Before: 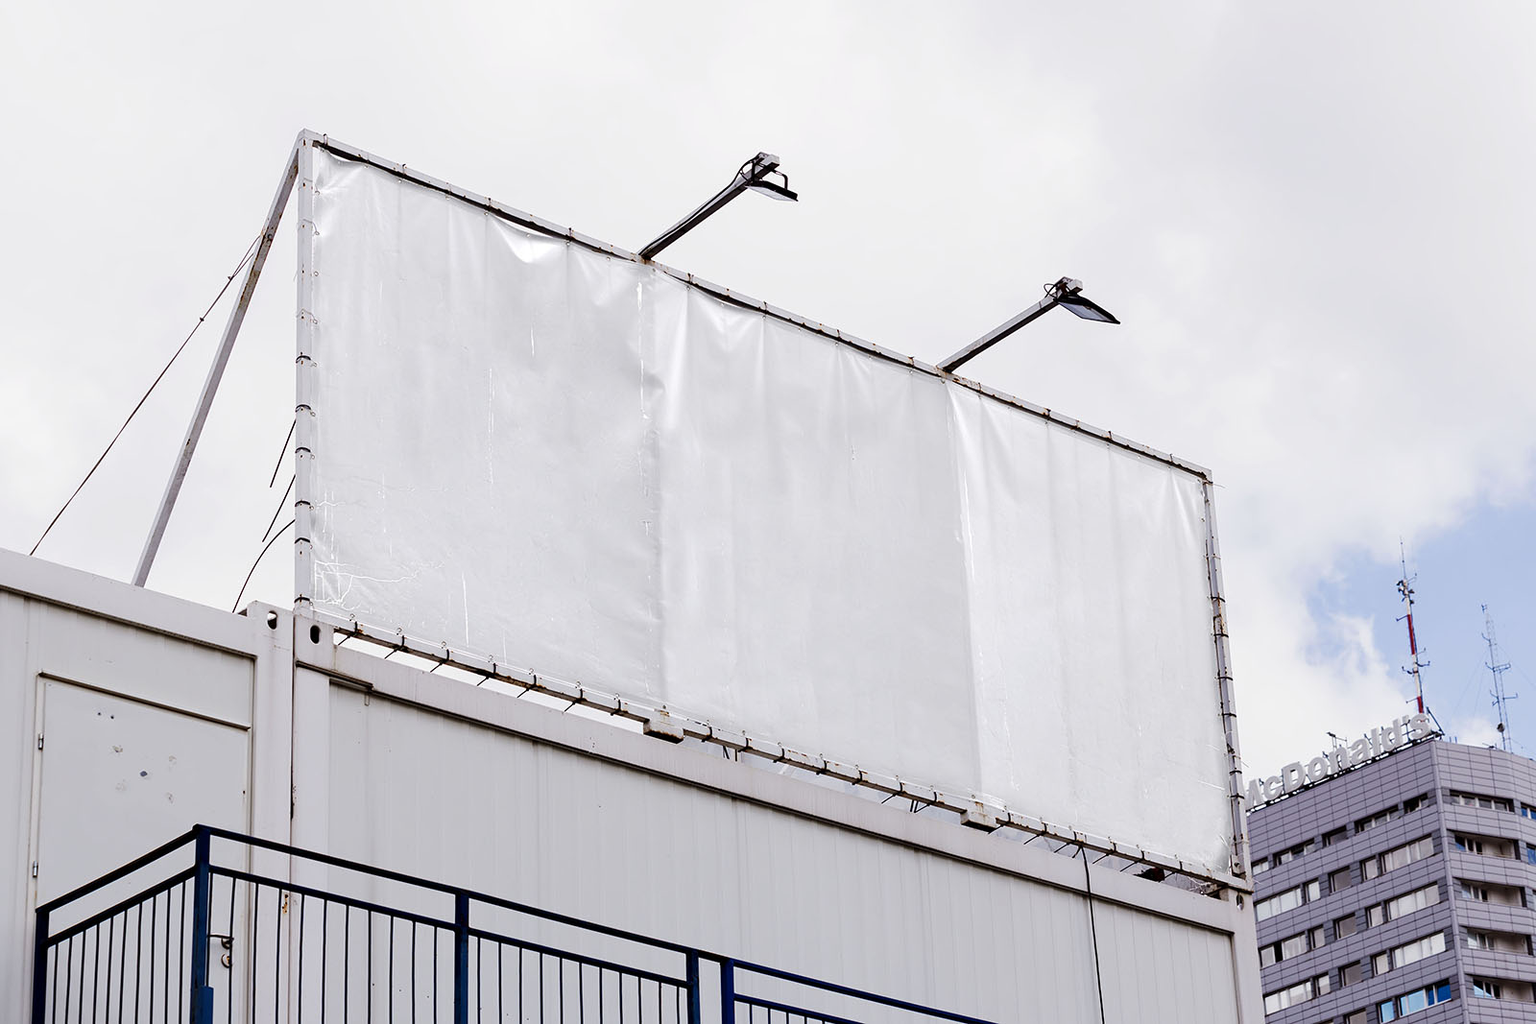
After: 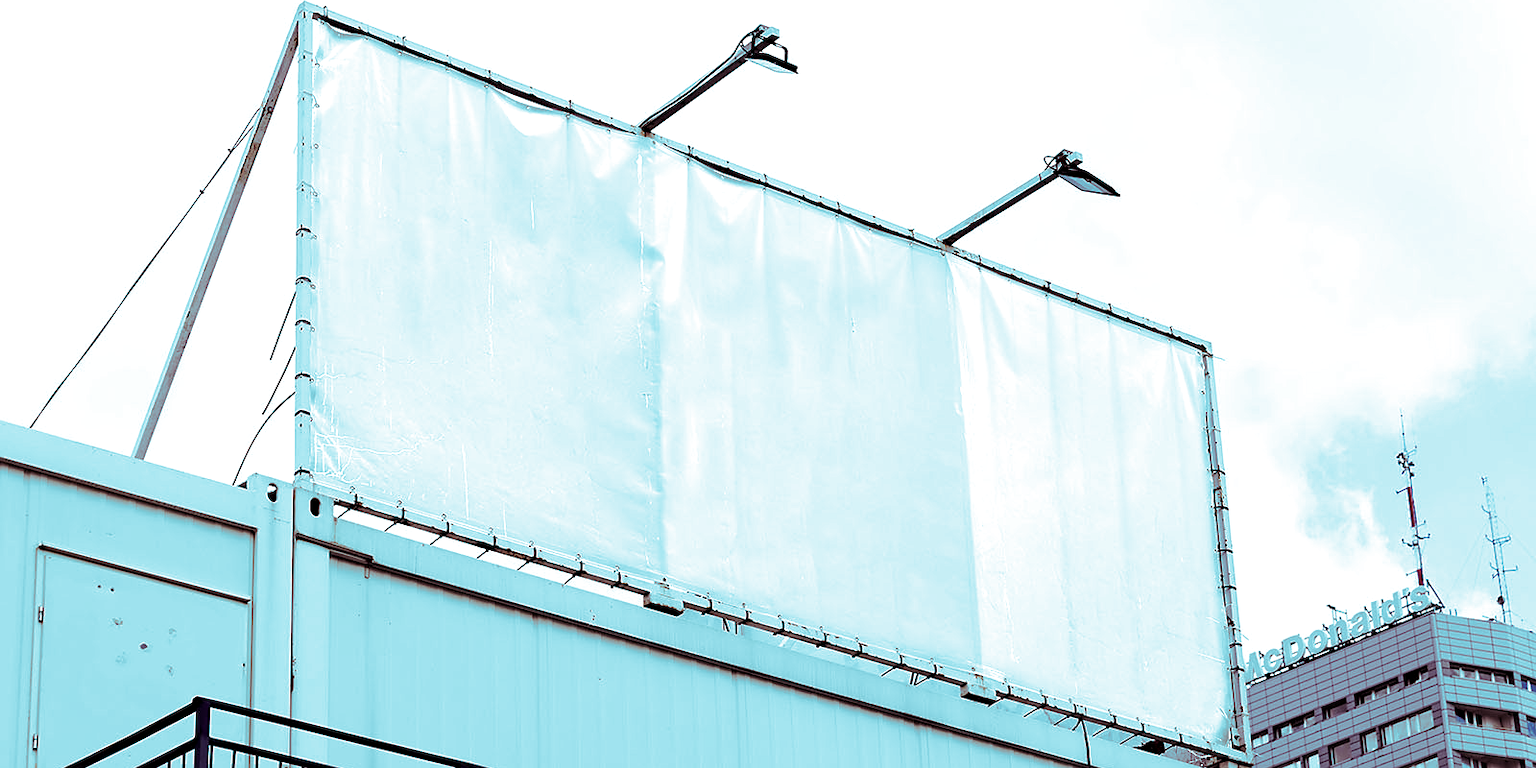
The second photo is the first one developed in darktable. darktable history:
sharpen: radius 1.458, amount 0.398, threshold 1.271
split-toning: shadows › hue 327.6°, highlights › hue 198°, highlights › saturation 0.55, balance -21.25, compress 0%
exposure: black level correction 0.001, exposure 0.3 EV, compensate highlight preservation false
crop and rotate: top 12.5%, bottom 12.5%
